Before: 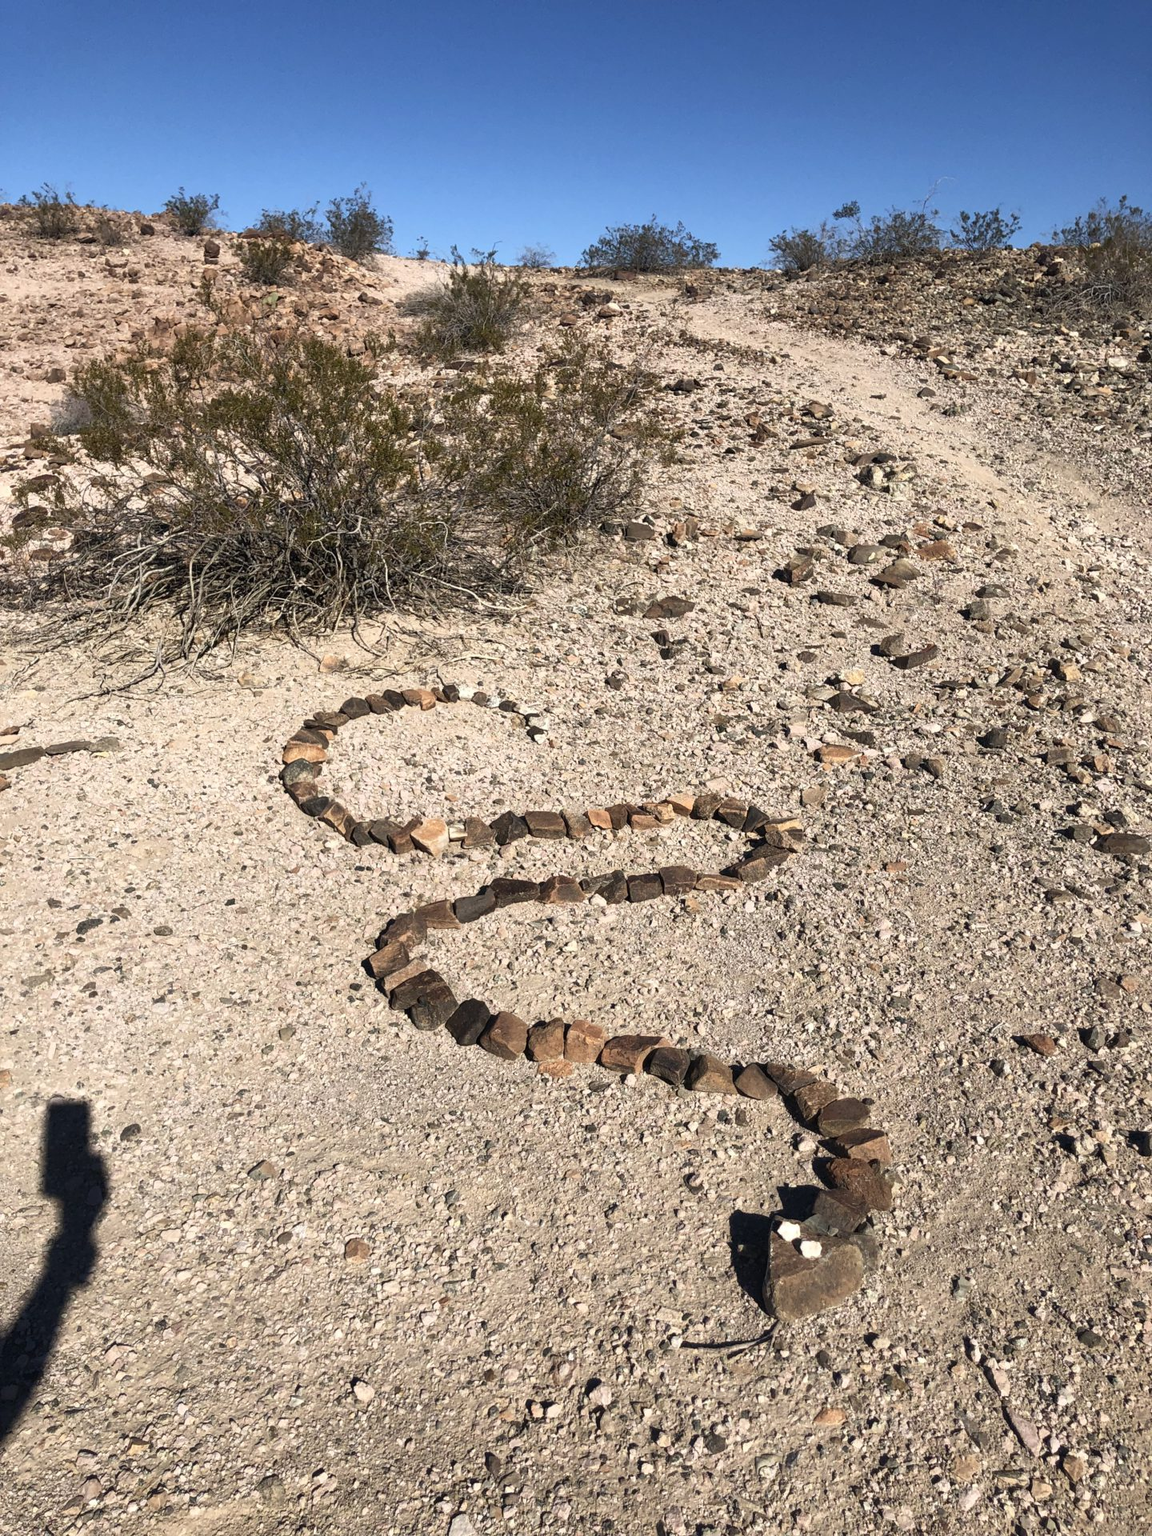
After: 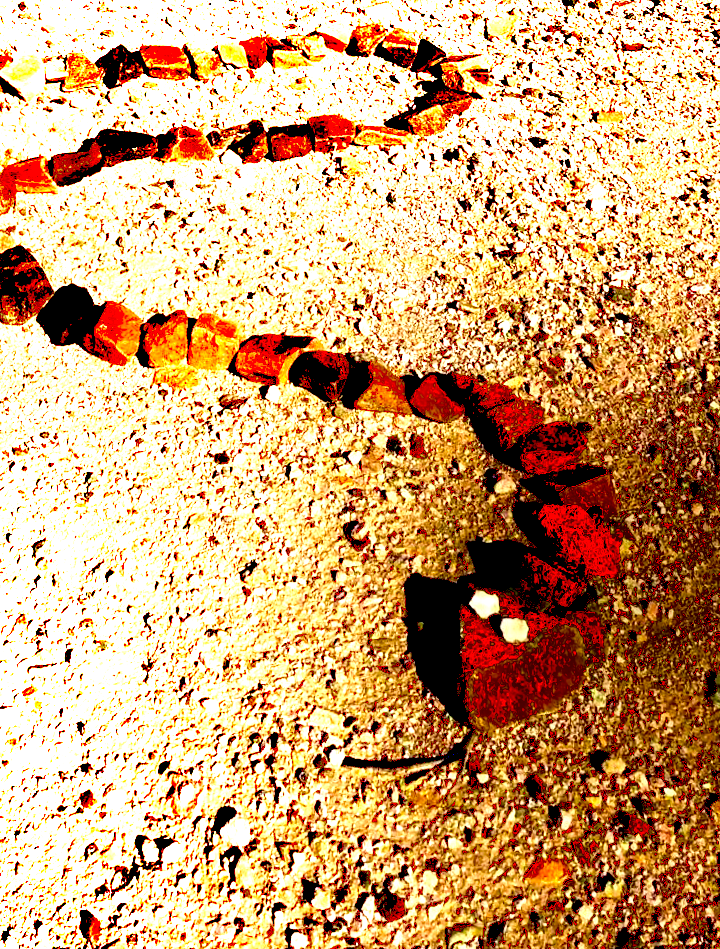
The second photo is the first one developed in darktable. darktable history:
exposure: black level correction 0.1, exposure 3 EV, compensate highlight preservation false
rotate and perspective: rotation 0.128°, lens shift (vertical) -0.181, lens shift (horizontal) -0.044, shear 0.001, automatic cropping off
local contrast: on, module defaults
crop: left 35.976%, top 45.819%, right 18.162%, bottom 5.807%
